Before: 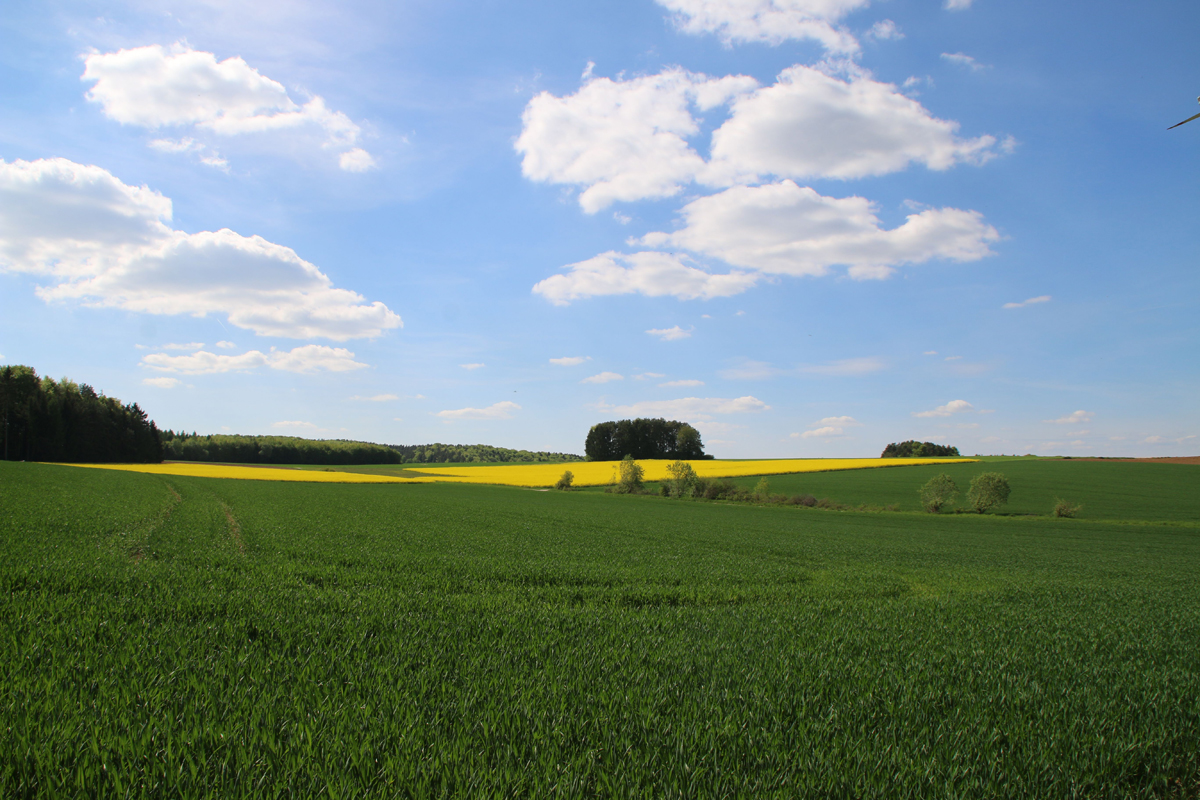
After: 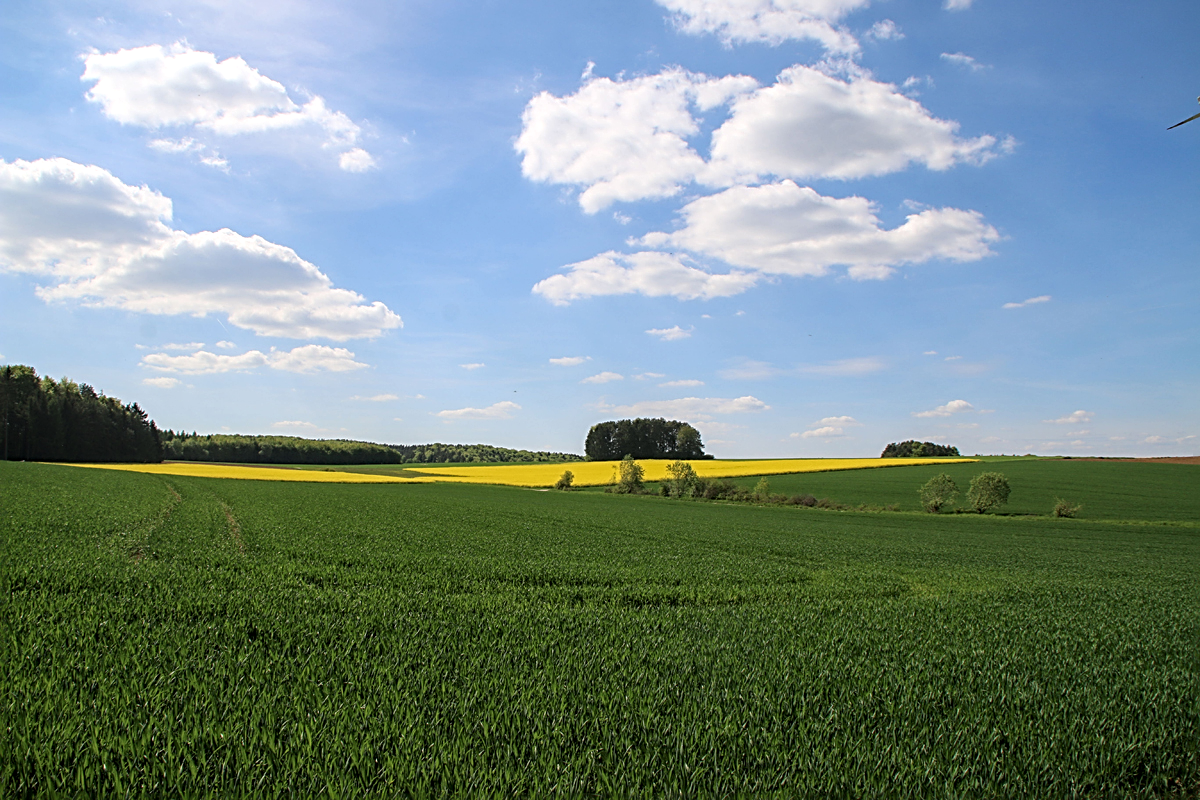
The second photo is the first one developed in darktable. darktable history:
local contrast: detail 130%
sharpen: radius 2.543, amount 0.636
